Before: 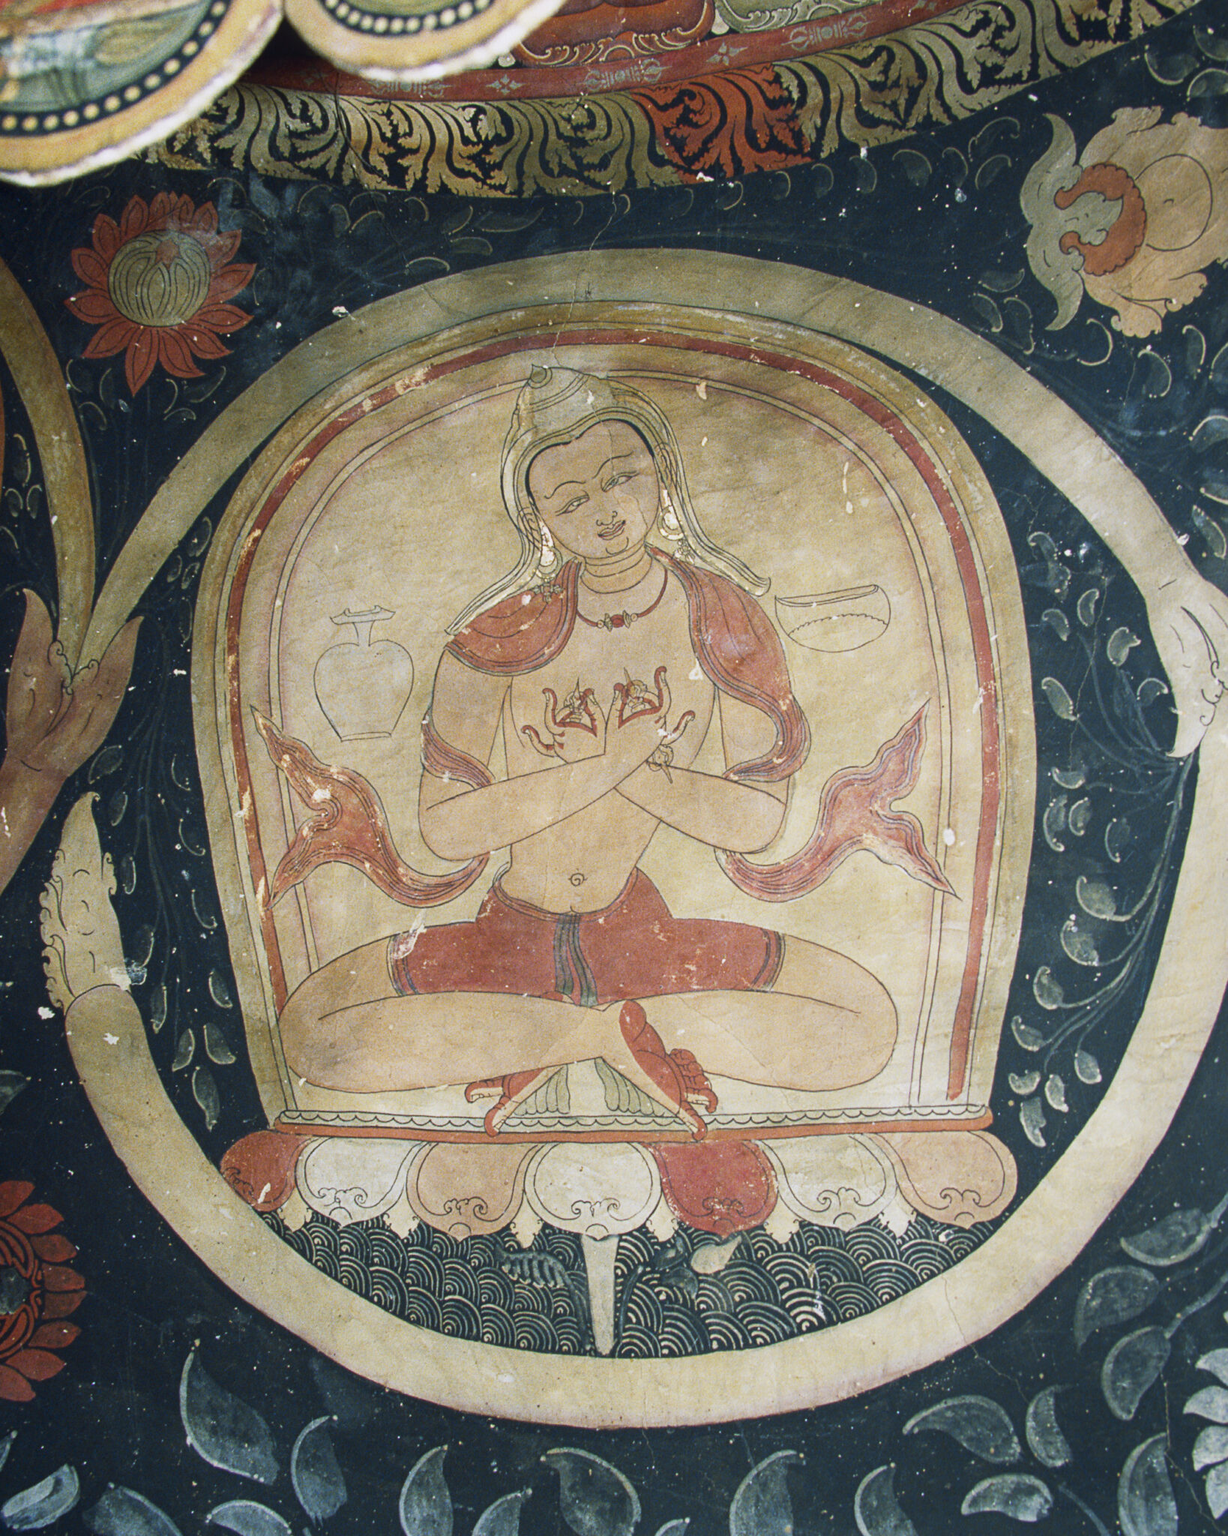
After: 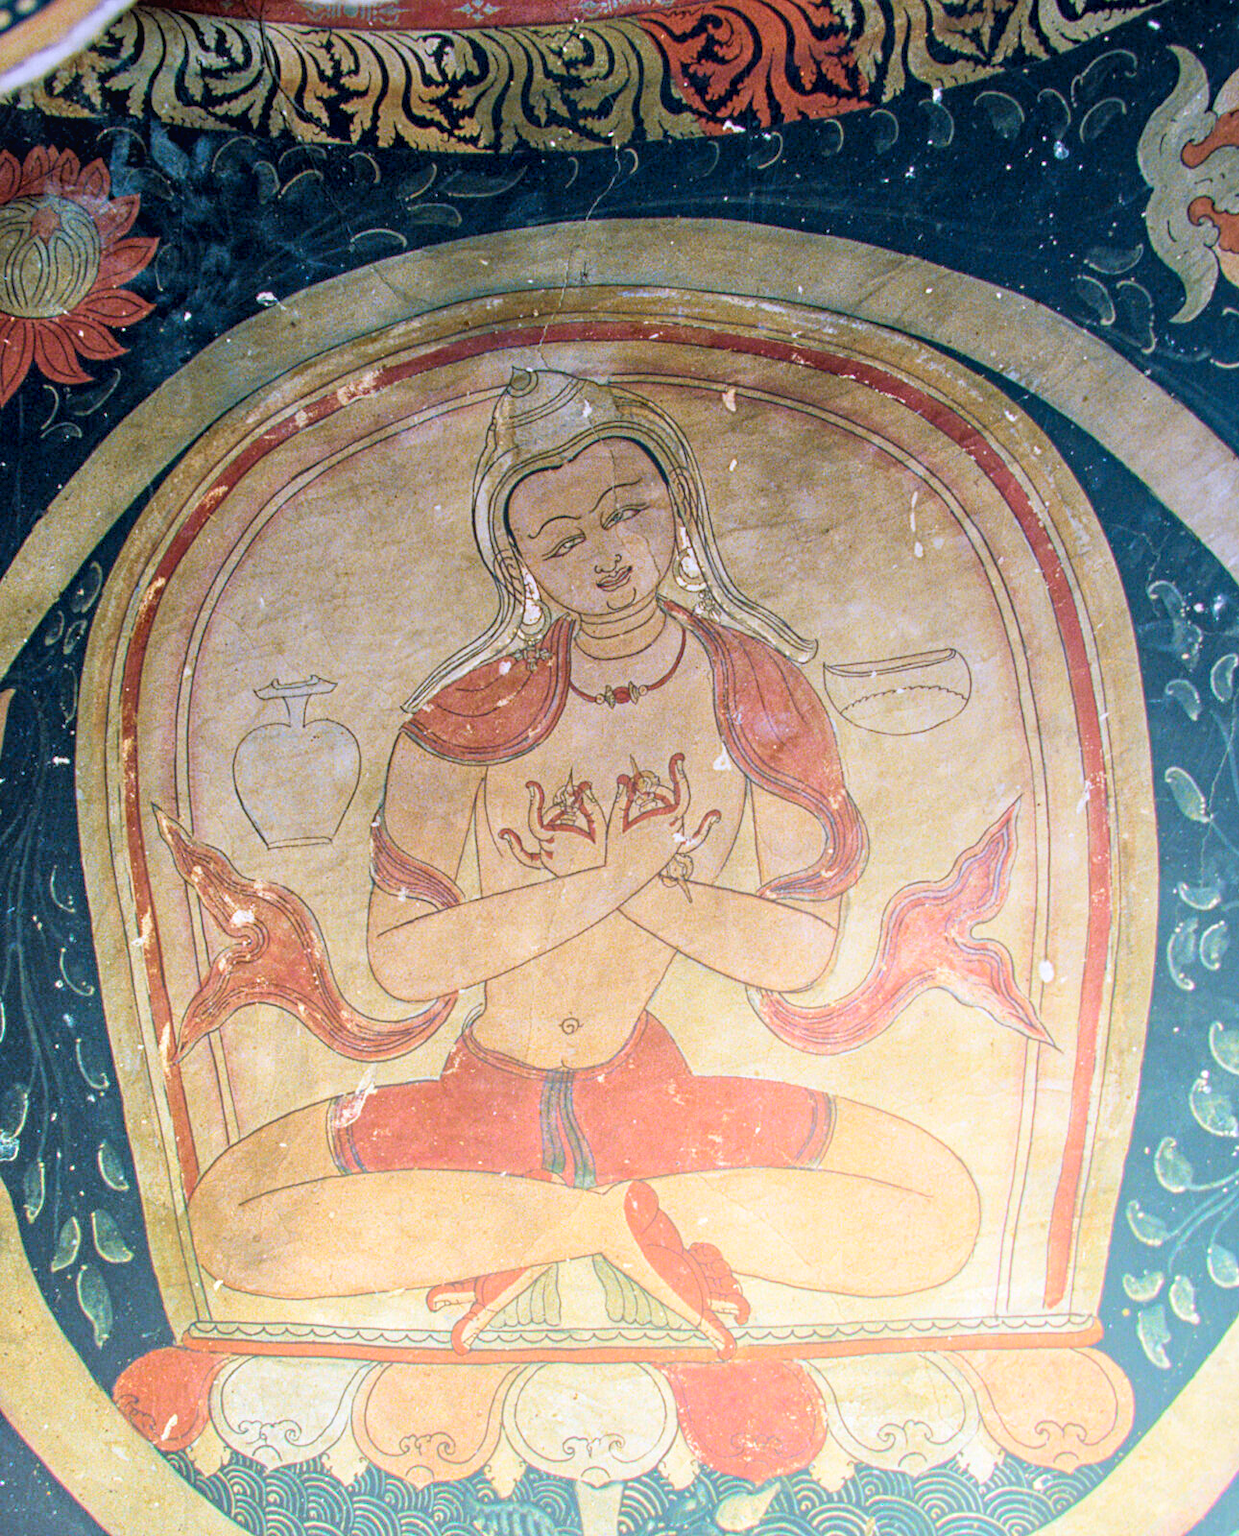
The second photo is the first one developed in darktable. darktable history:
local contrast: detail 142%
graduated density: hue 238.83°, saturation 50%
bloom: size 38%, threshold 95%, strength 30%
crop and rotate: left 10.77%, top 5.1%, right 10.41%, bottom 16.76%
tone equalizer: -7 EV 0.15 EV, -6 EV 0.6 EV, -5 EV 1.15 EV, -4 EV 1.33 EV, -3 EV 1.15 EV, -2 EV 0.6 EV, -1 EV 0.15 EV, mask exposure compensation -0.5 EV
haze removal: compatibility mode true, adaptive false
velvia: on, module defaults
